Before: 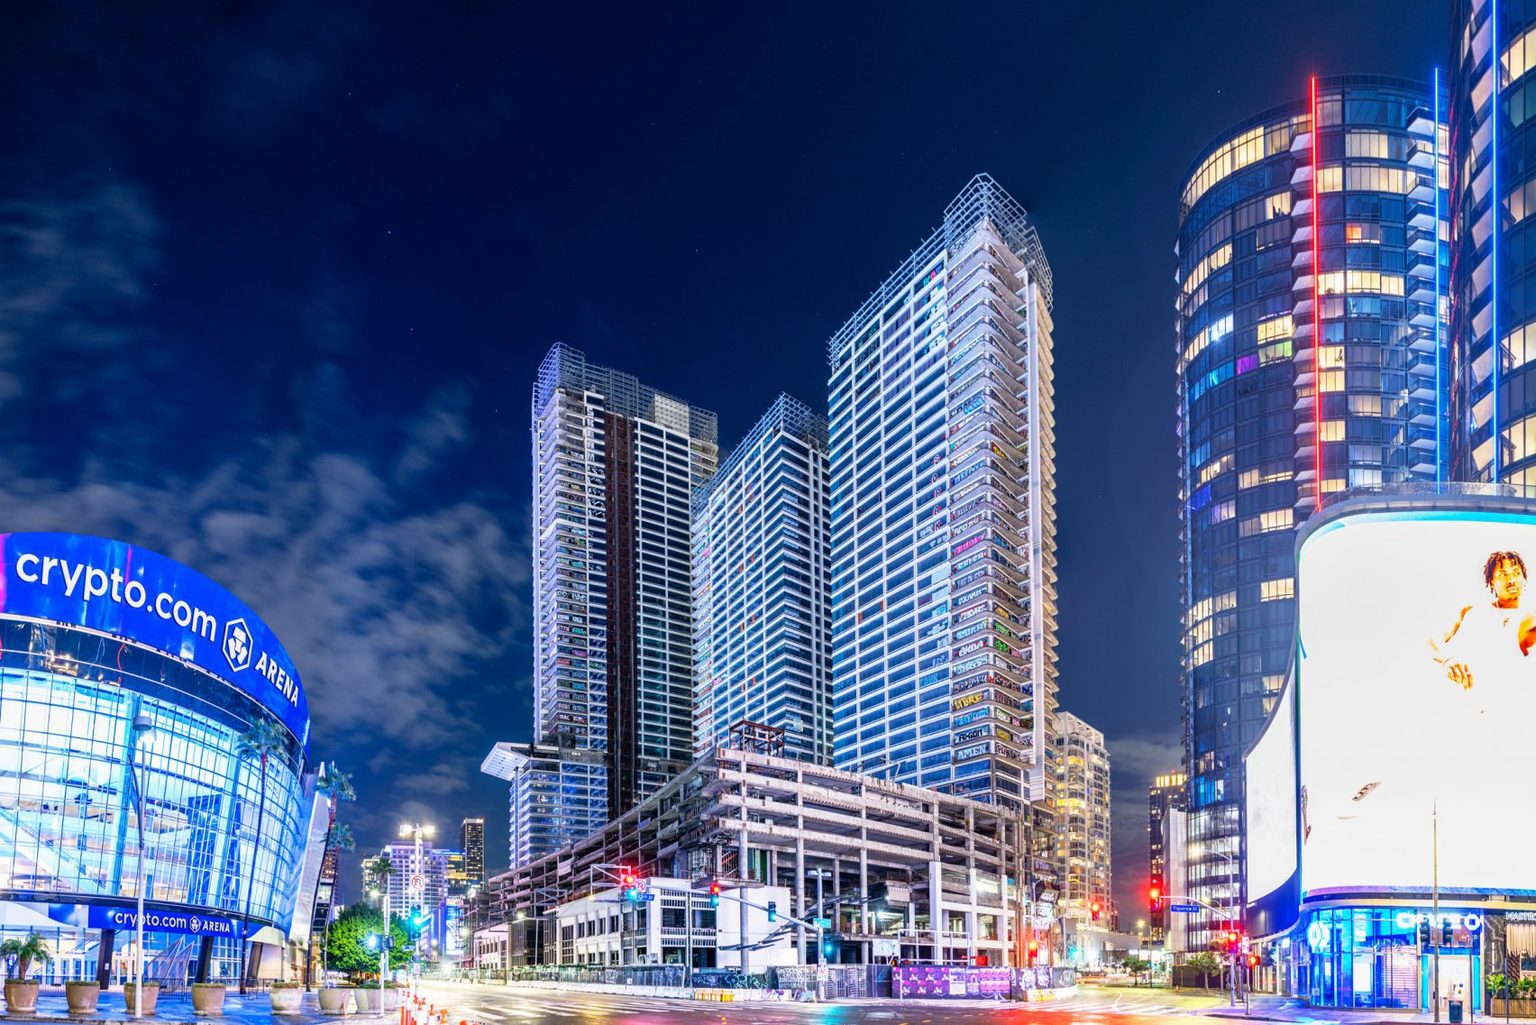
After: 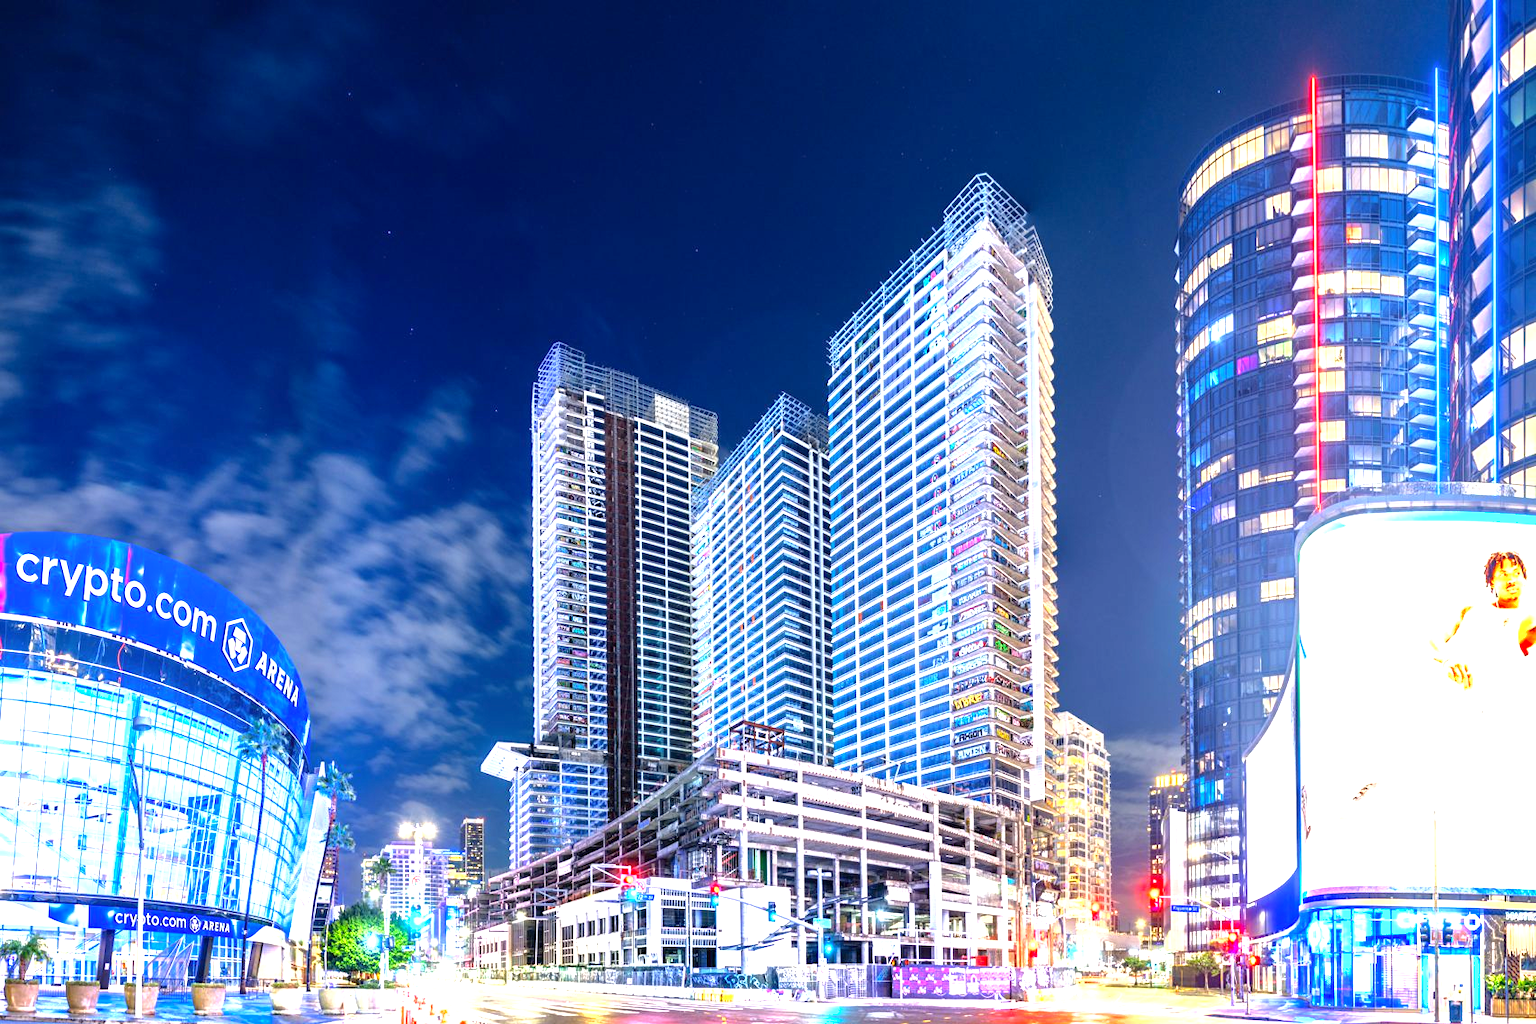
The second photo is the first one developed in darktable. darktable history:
color correction: highlights b* 3
shadows and highlights: shadows -20, white point adjustment -2, highlights -35
exposure: exposure 1.25 EV, compensate exposure bias true, compensate highlight preservation false
